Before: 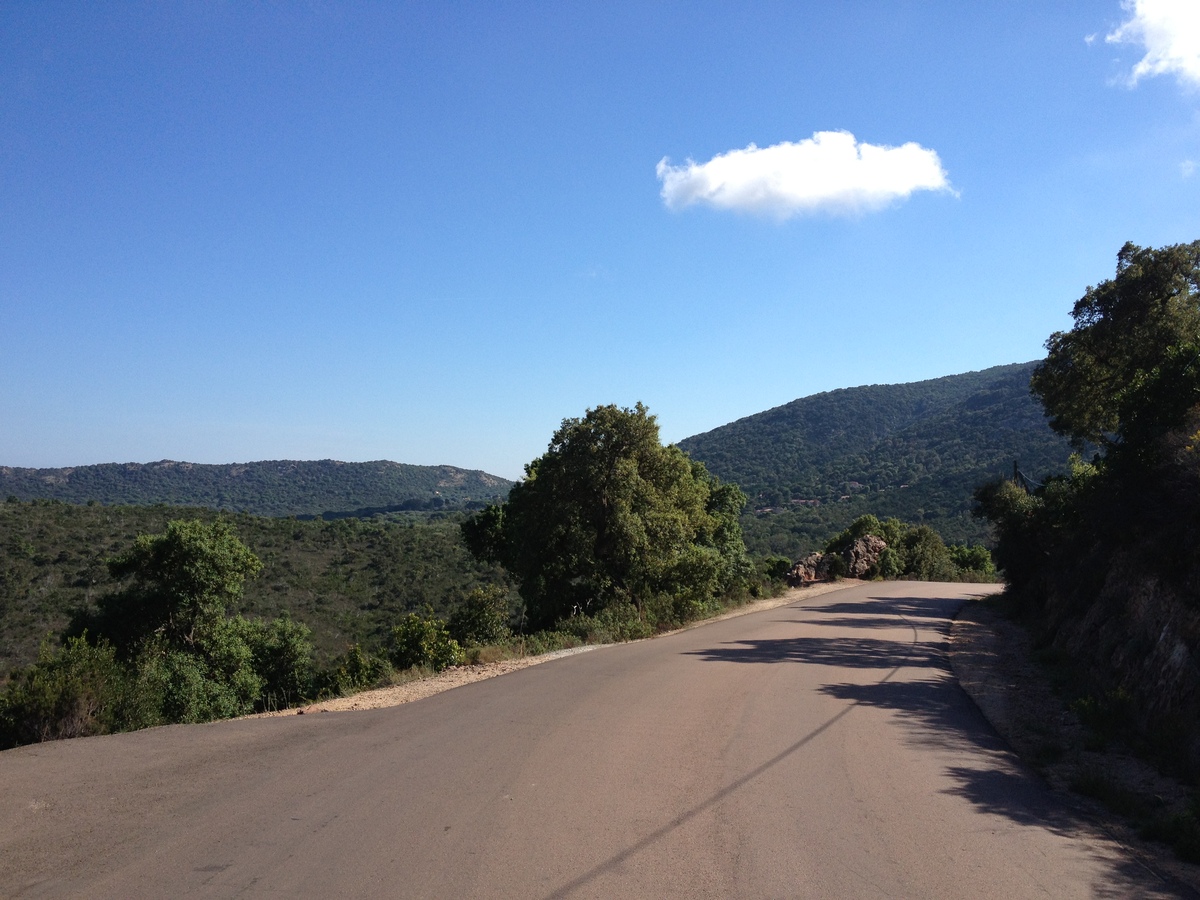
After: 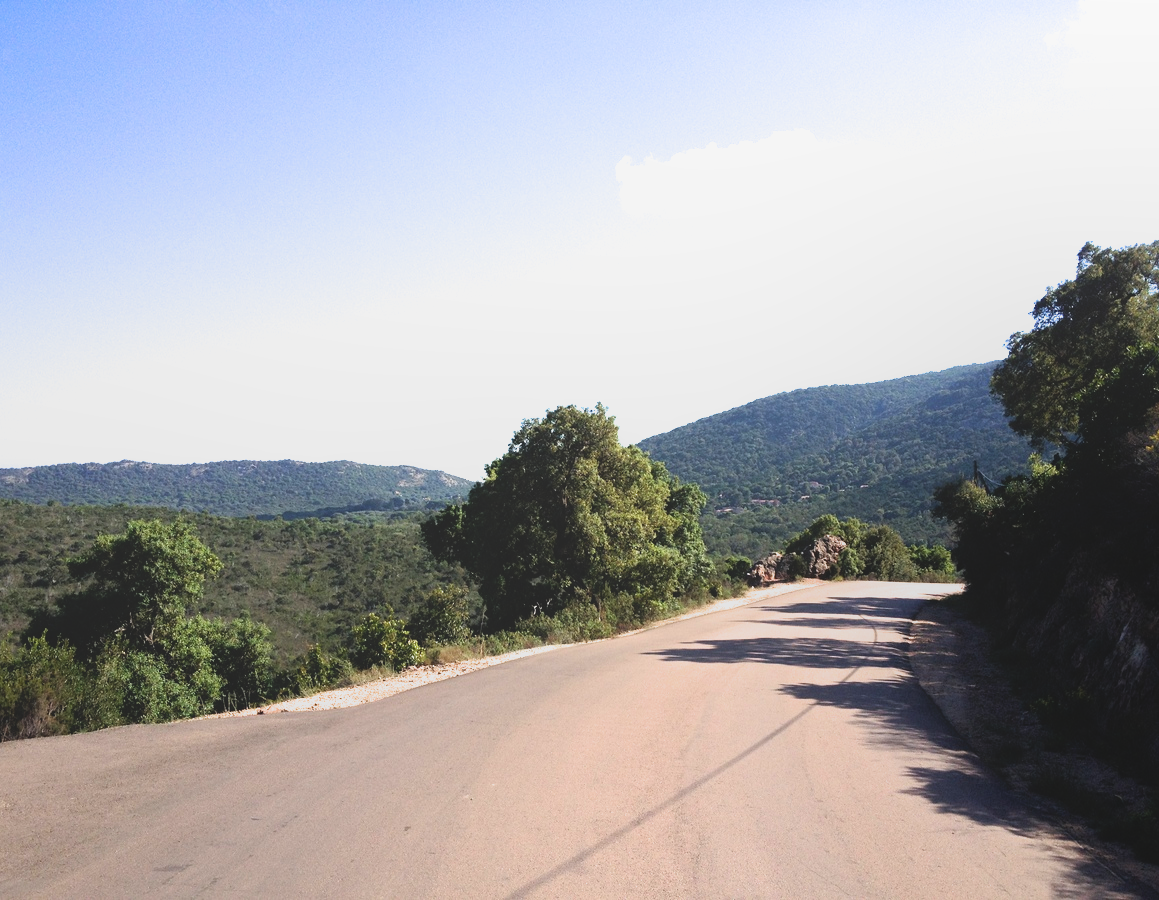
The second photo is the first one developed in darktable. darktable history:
local contrast: detail 70%
exposure: exposure 1.143 EV, compensate highlight preservation false
filmic rgb: black relative exposure -8.03 EV, white relative exposure 2.37 EV, threshold 5.99 EV, hardness 6.51, enable highlight reconstruction true
crop and rotate: left 3.402%
